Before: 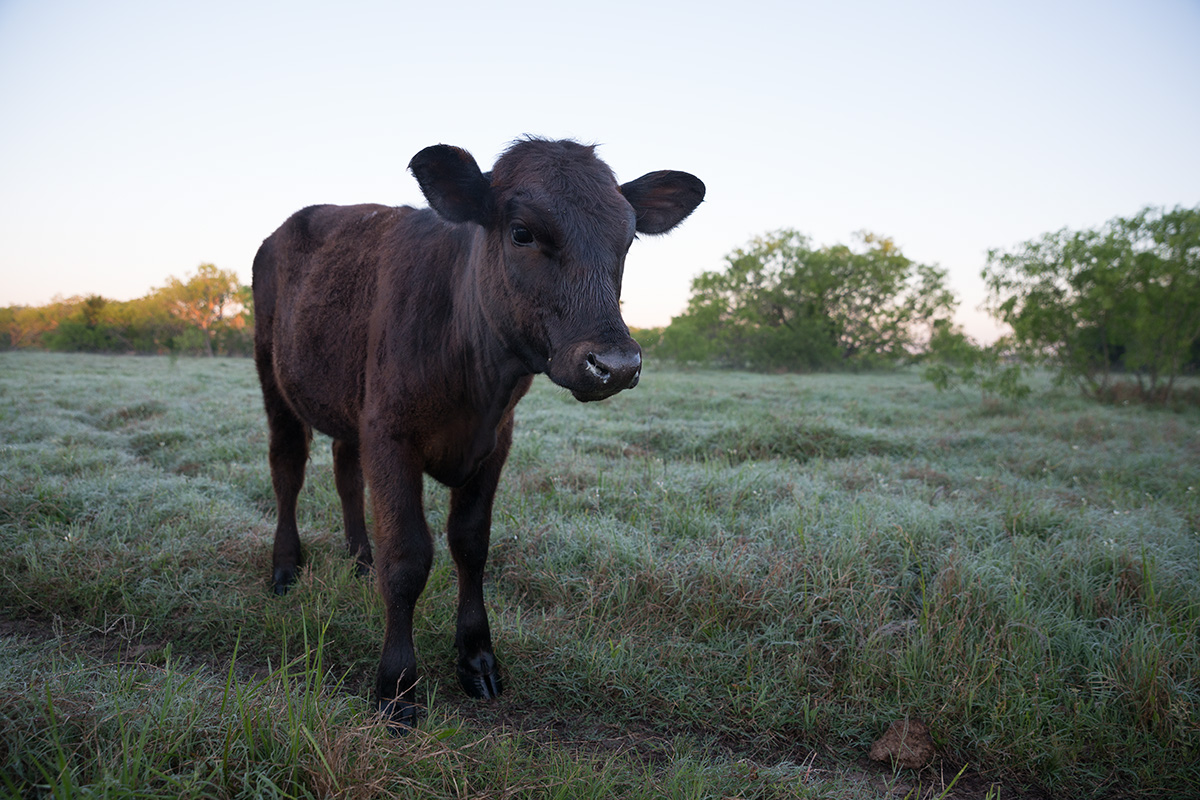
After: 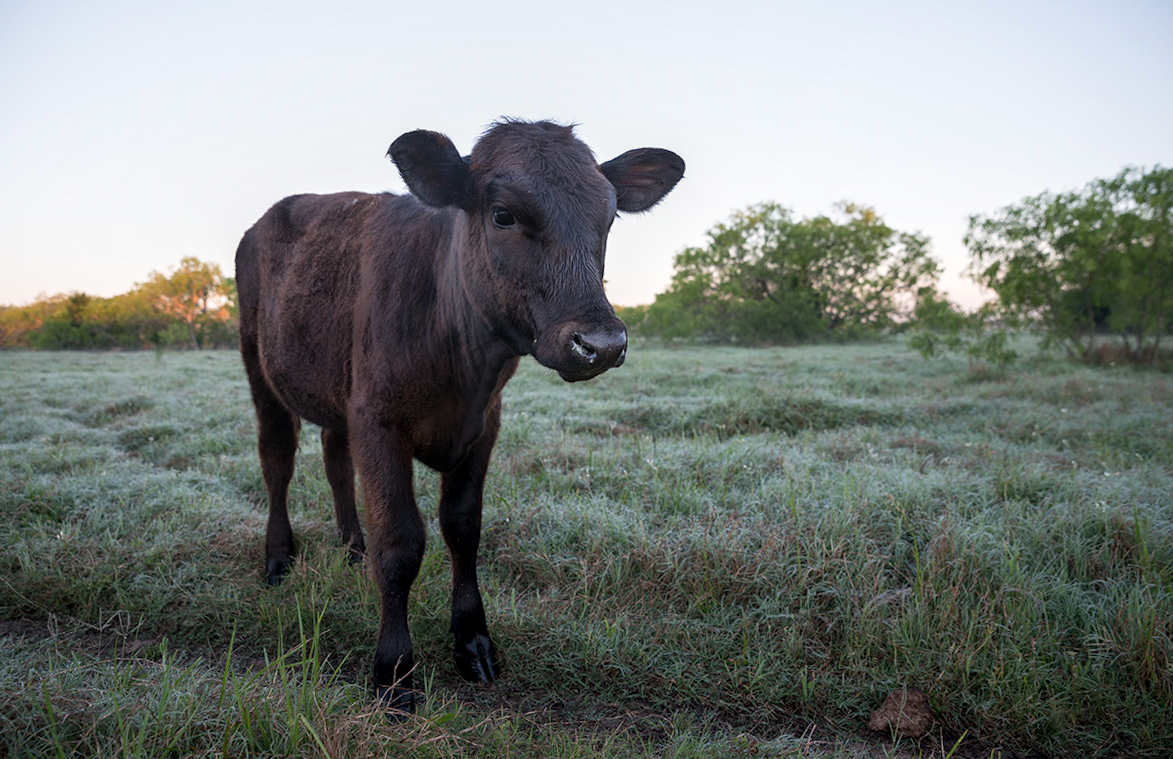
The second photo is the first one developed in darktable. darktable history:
rotate and perspective: rotation -2°, crop left 0.022, crop right 0.978, crop top 0.049, crop bottom 0.951
local contrast: on, module defaults
